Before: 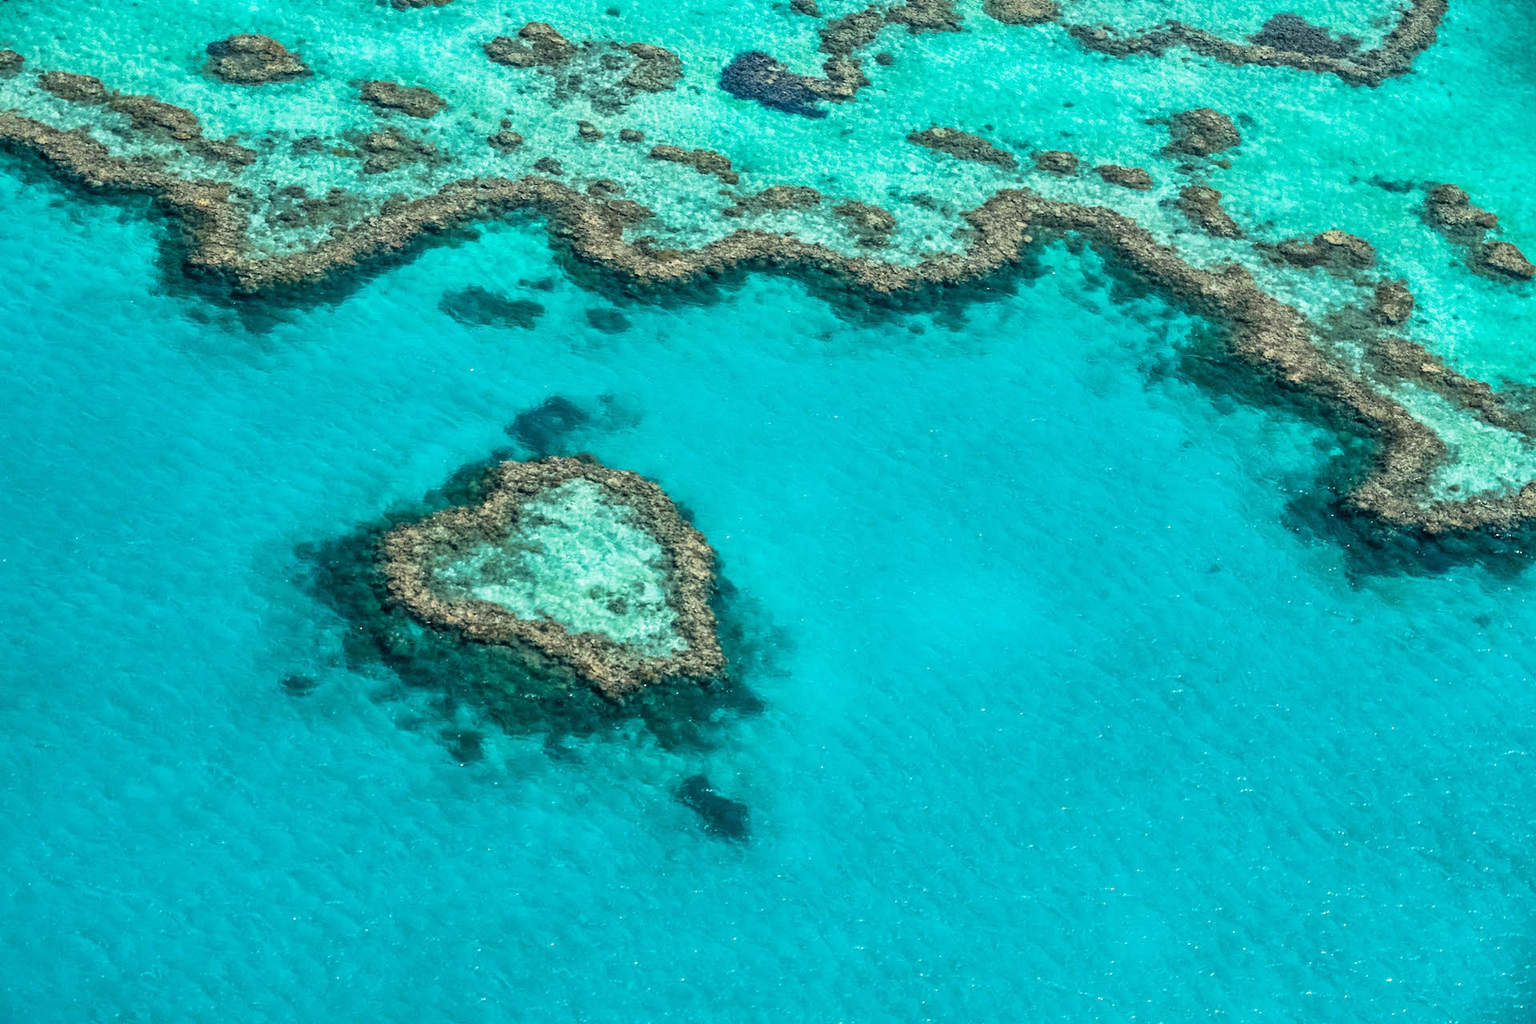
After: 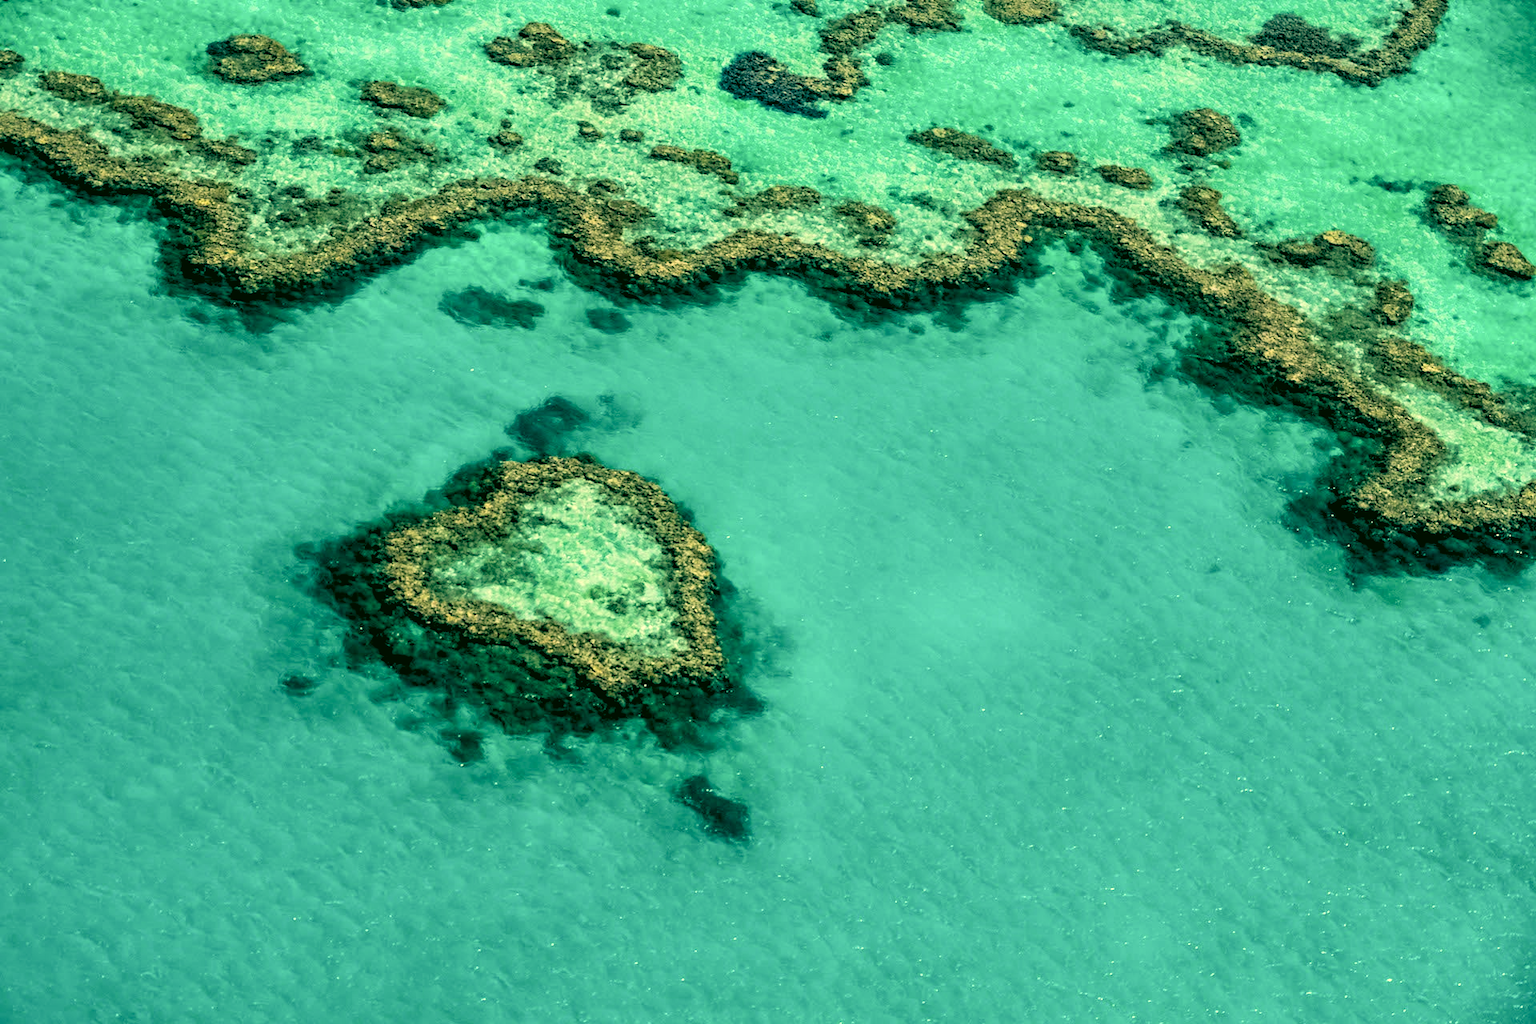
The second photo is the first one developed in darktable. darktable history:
rgb levels: levels [[0.034, 0.472, 0.904], [0, 0.5, 1], [0, 0.5, 1]]
color correction: highlights a* 5.62, highlights b* 33.57, shadows a* -25.86, shadows b* 4.02
